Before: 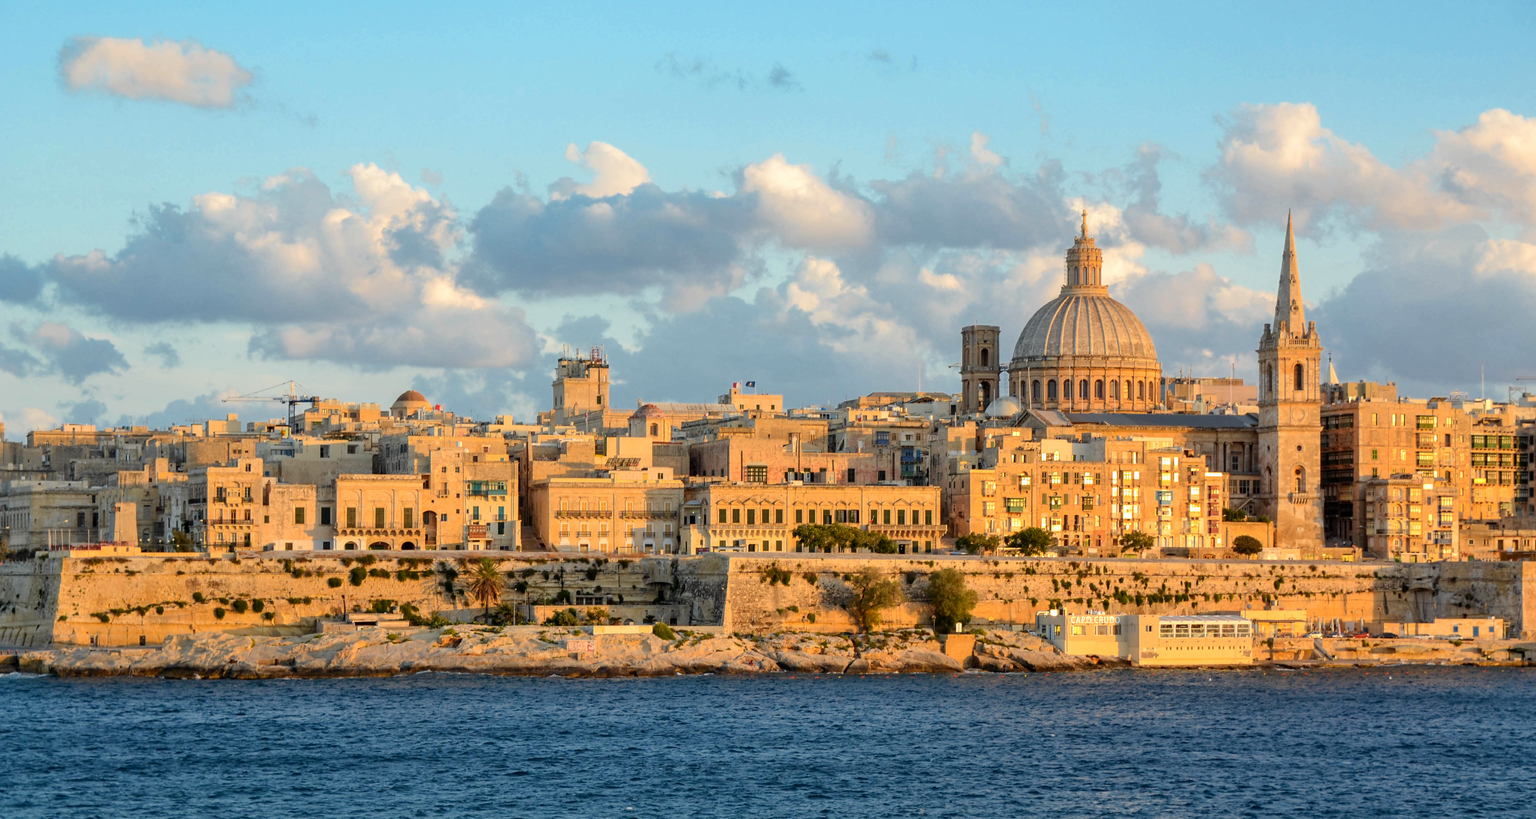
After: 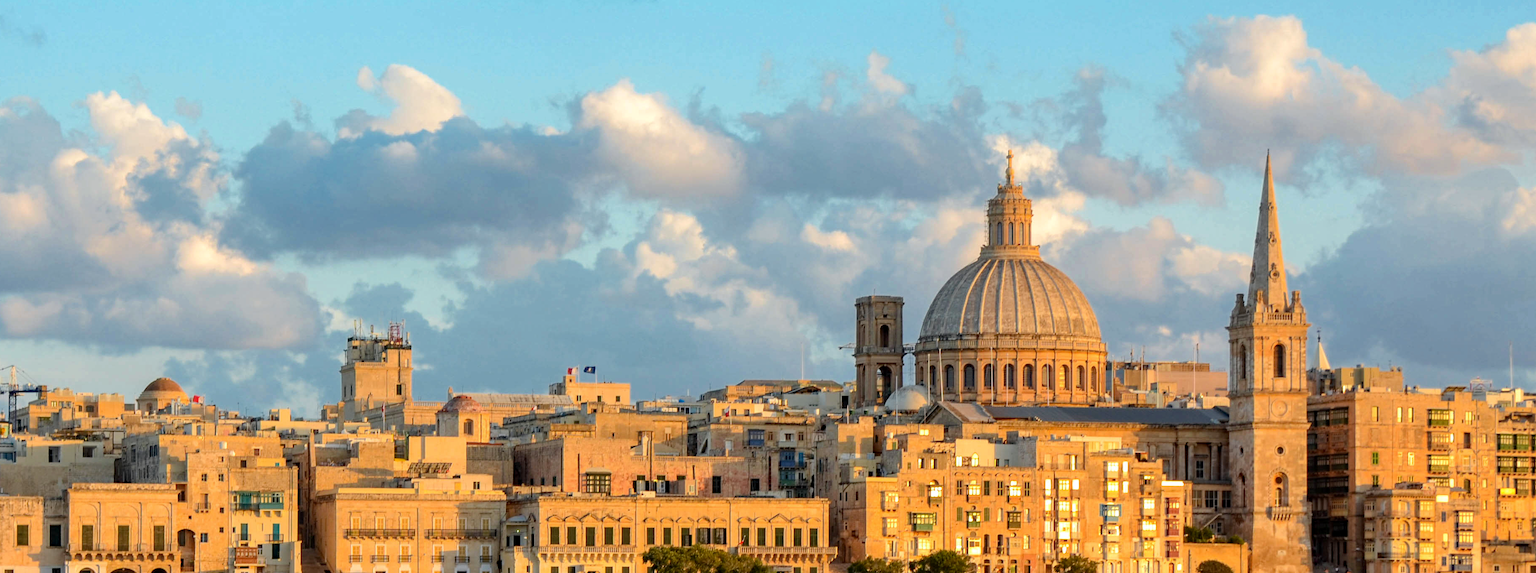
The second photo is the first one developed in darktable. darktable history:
haze removal: compatibility mode true, adaptive false
crop: left 18.38%, top 11.092%, right 2.134%, bottom 33.217%
